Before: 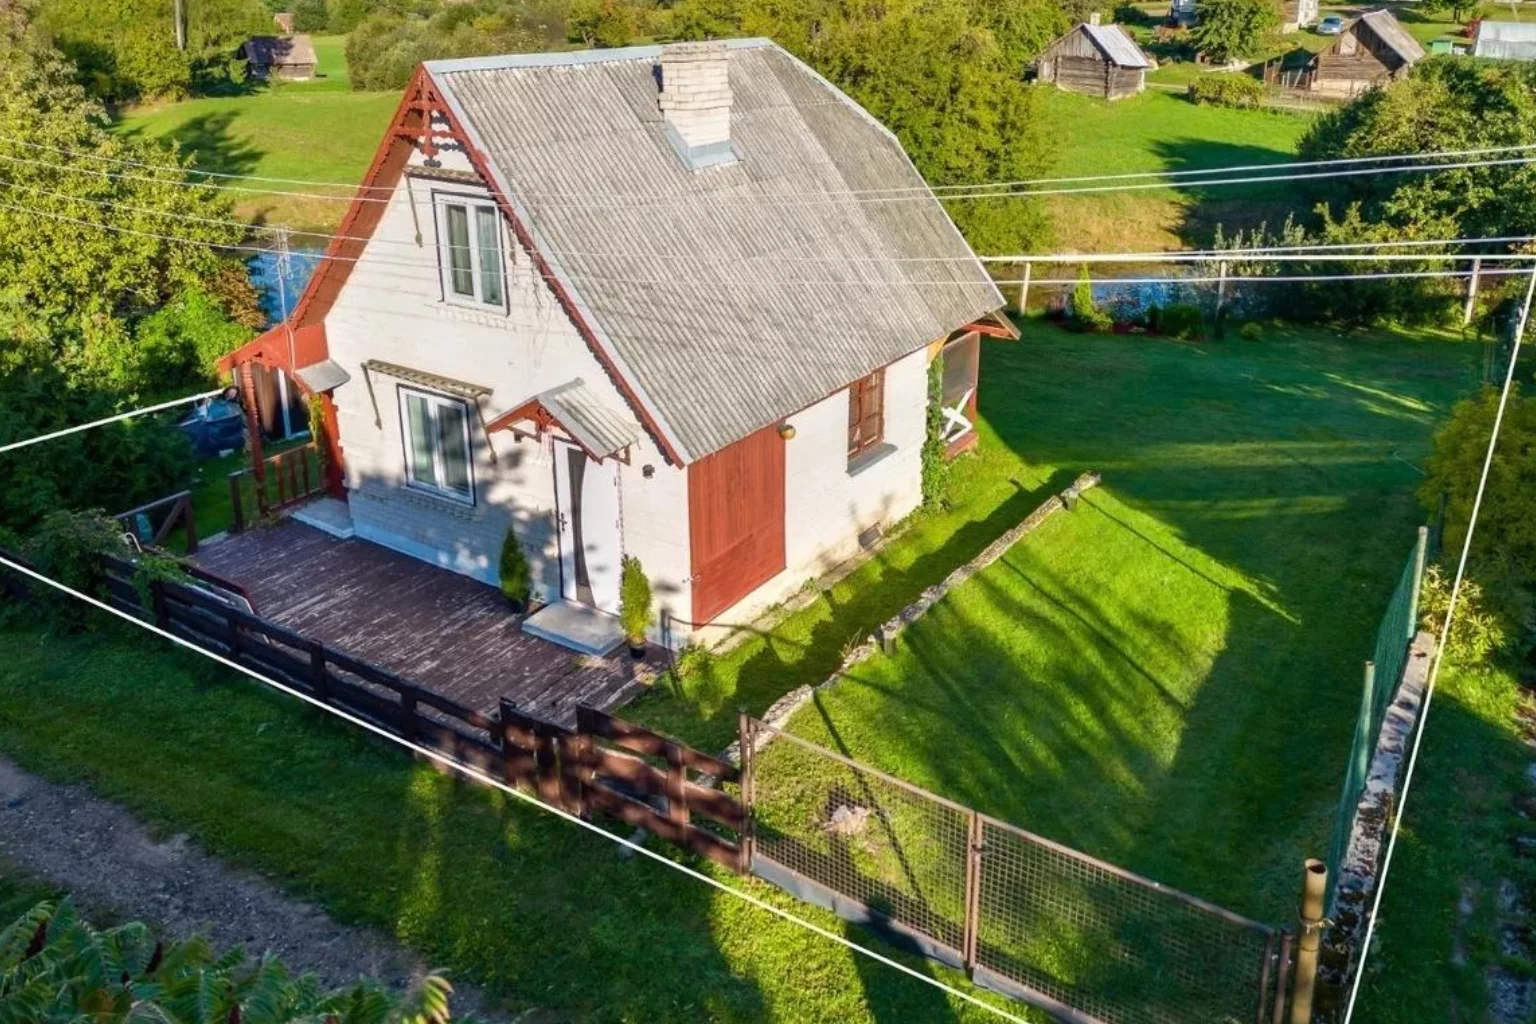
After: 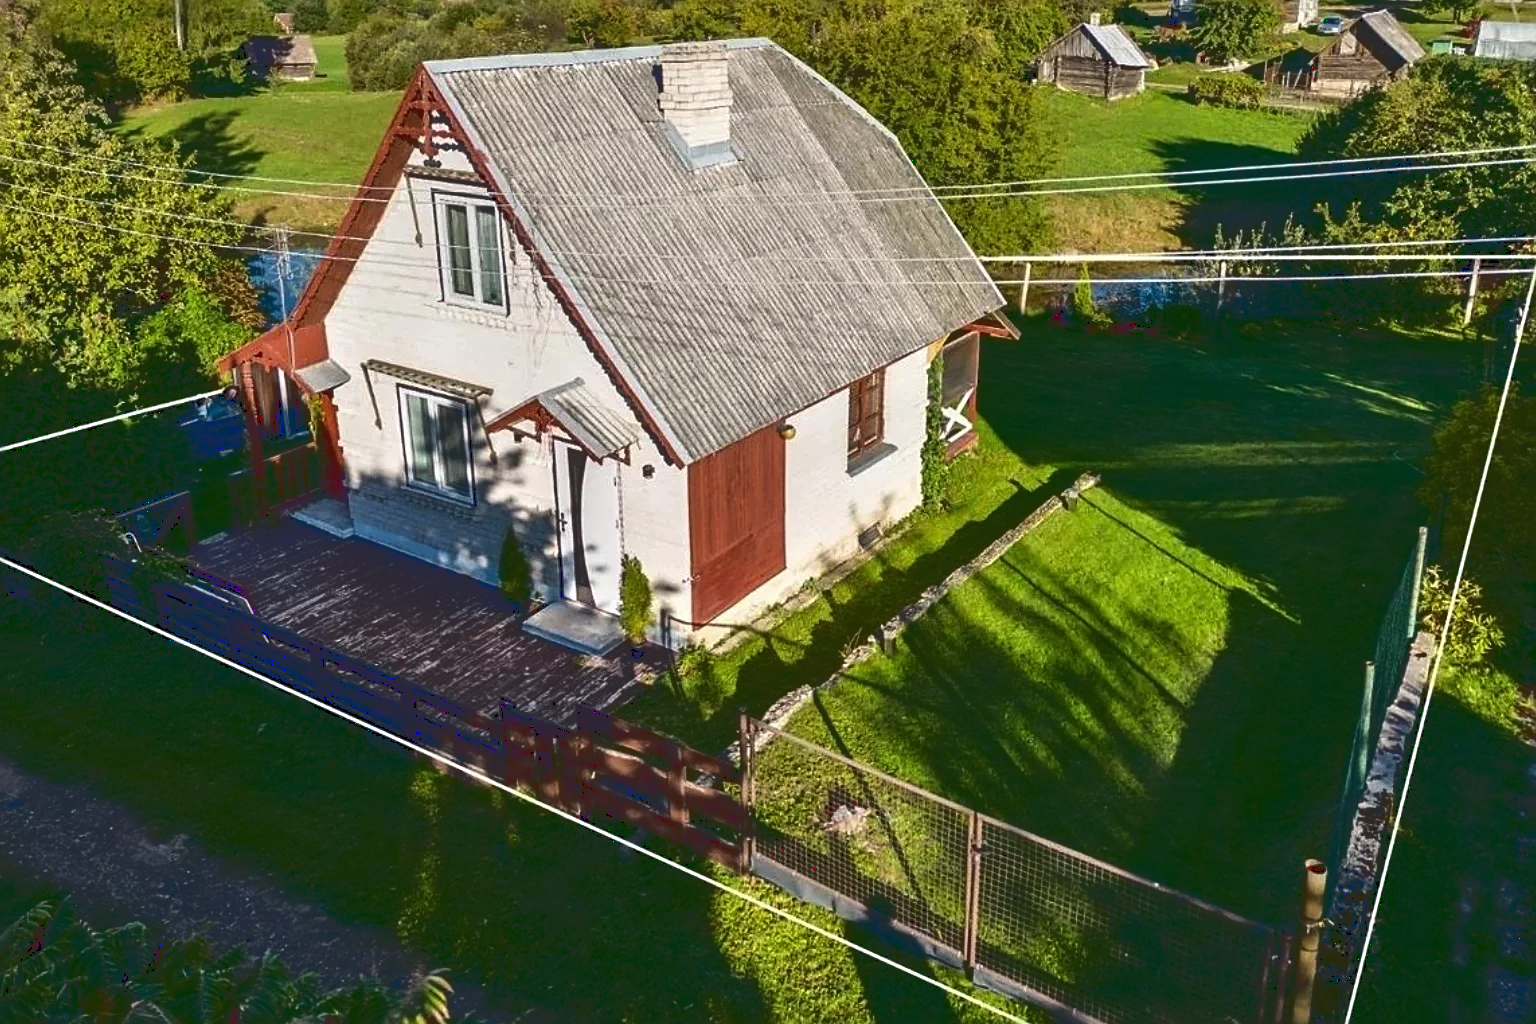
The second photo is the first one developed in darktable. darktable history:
sharpen: on, module defaults
base curve: curves: ch0 [(0, 0.02) (0.083, 0.036) (1, 1)]
